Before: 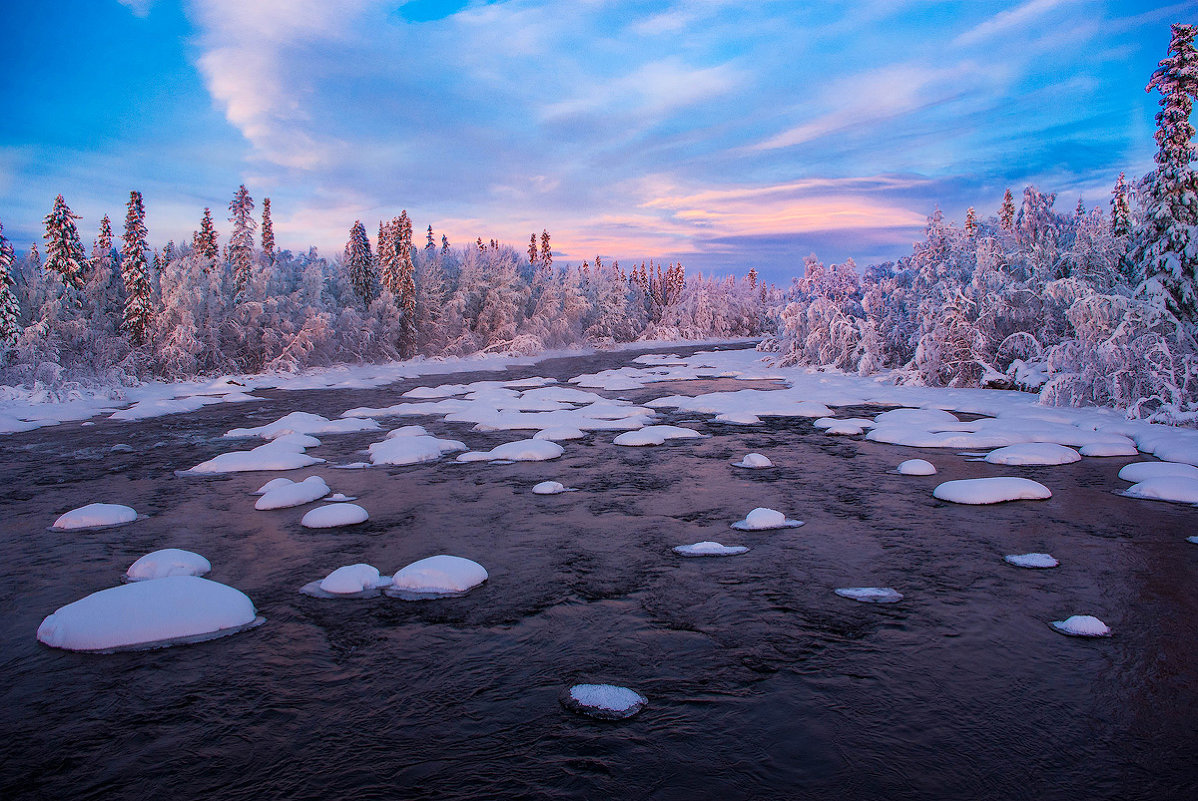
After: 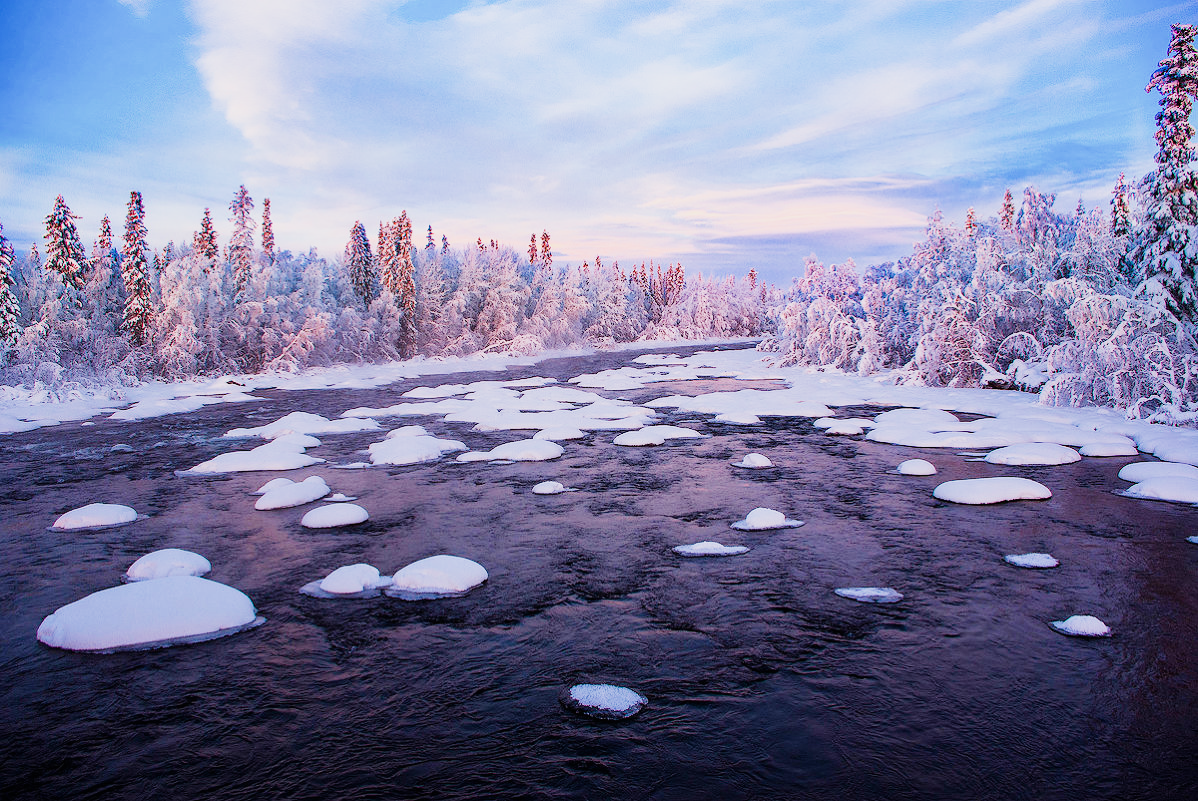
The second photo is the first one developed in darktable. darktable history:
exposure: black level correction 0, exposure 1 EV, compensate exposure bias true, compensate highlight preservation false
sigmoid: on, module defaults
